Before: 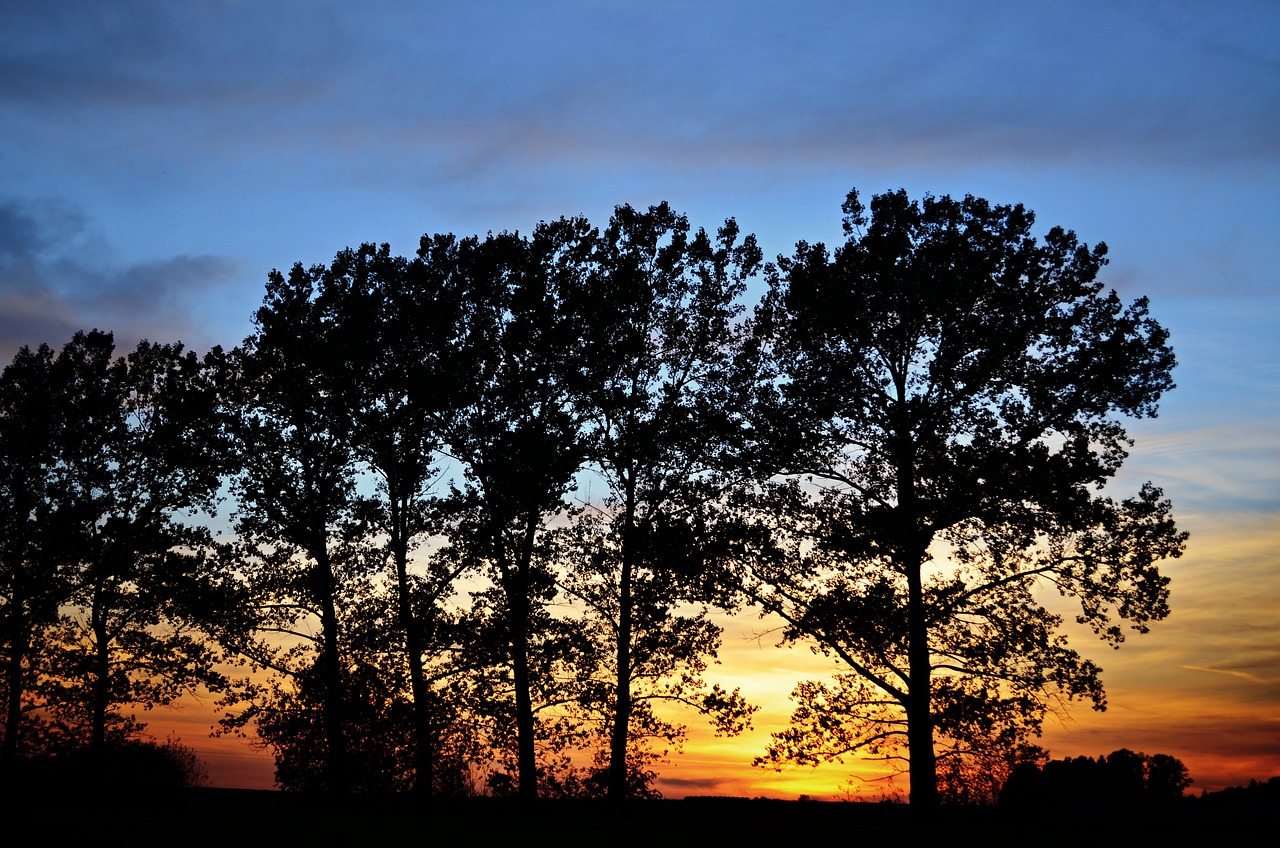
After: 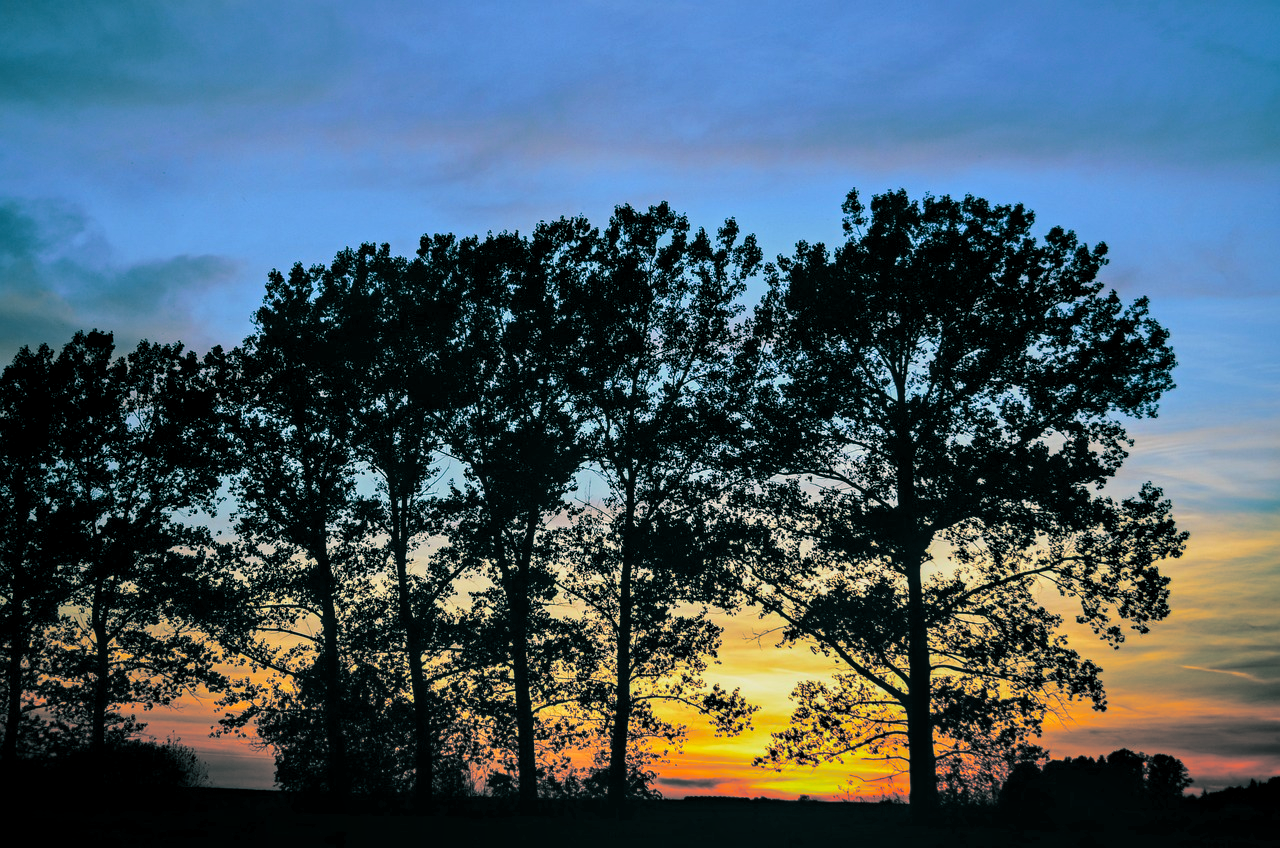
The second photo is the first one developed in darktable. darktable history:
local contrast: highlights 25%, detail 130%
split-toning: shadows › hue 186.43°, highlights › hue 49.29°, compress 30.29%
contrast brightness saturation: contrast 0.07, brightness 0.08, saturation 0.18
